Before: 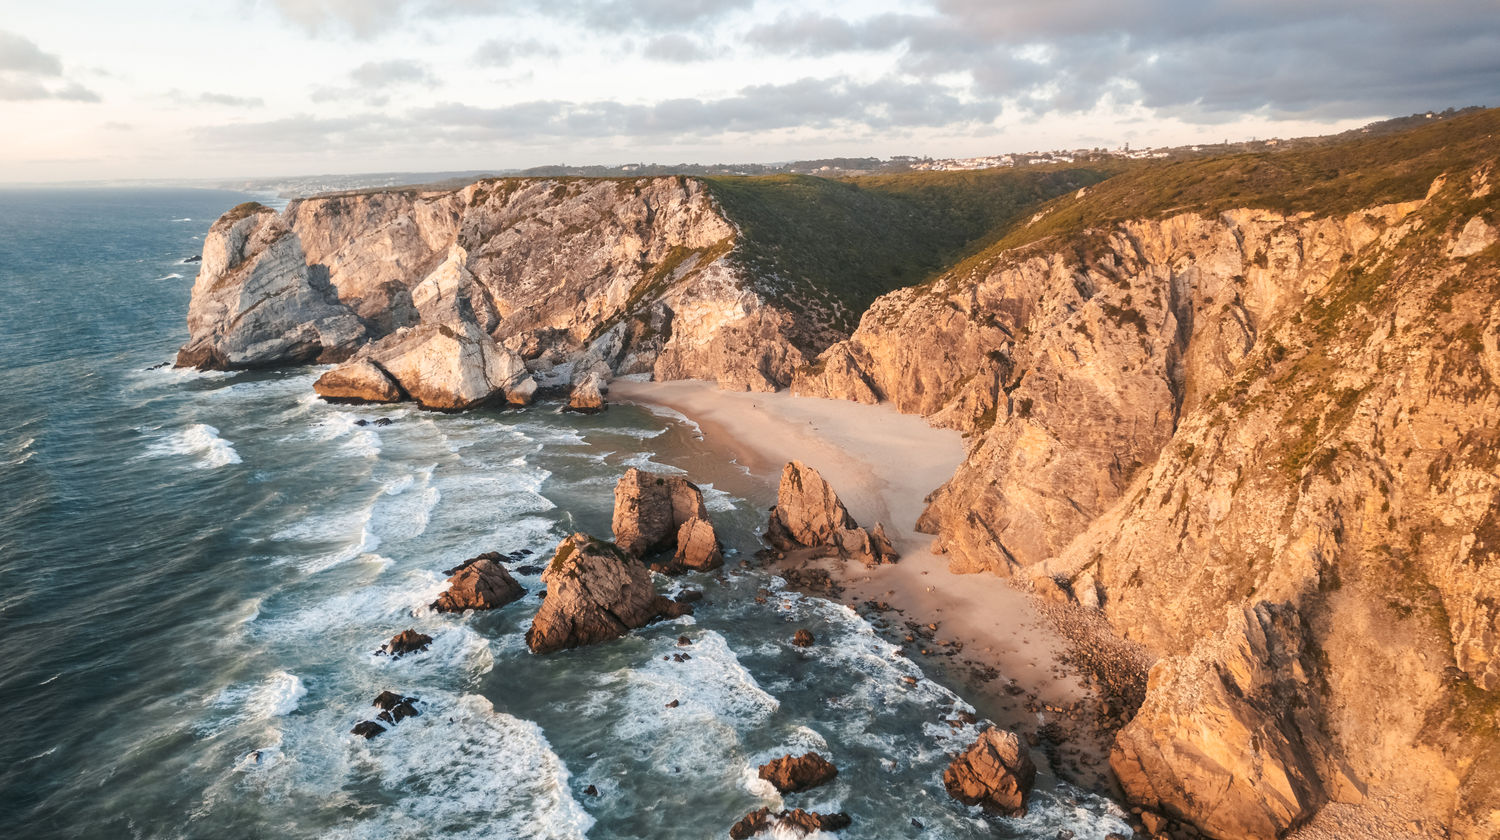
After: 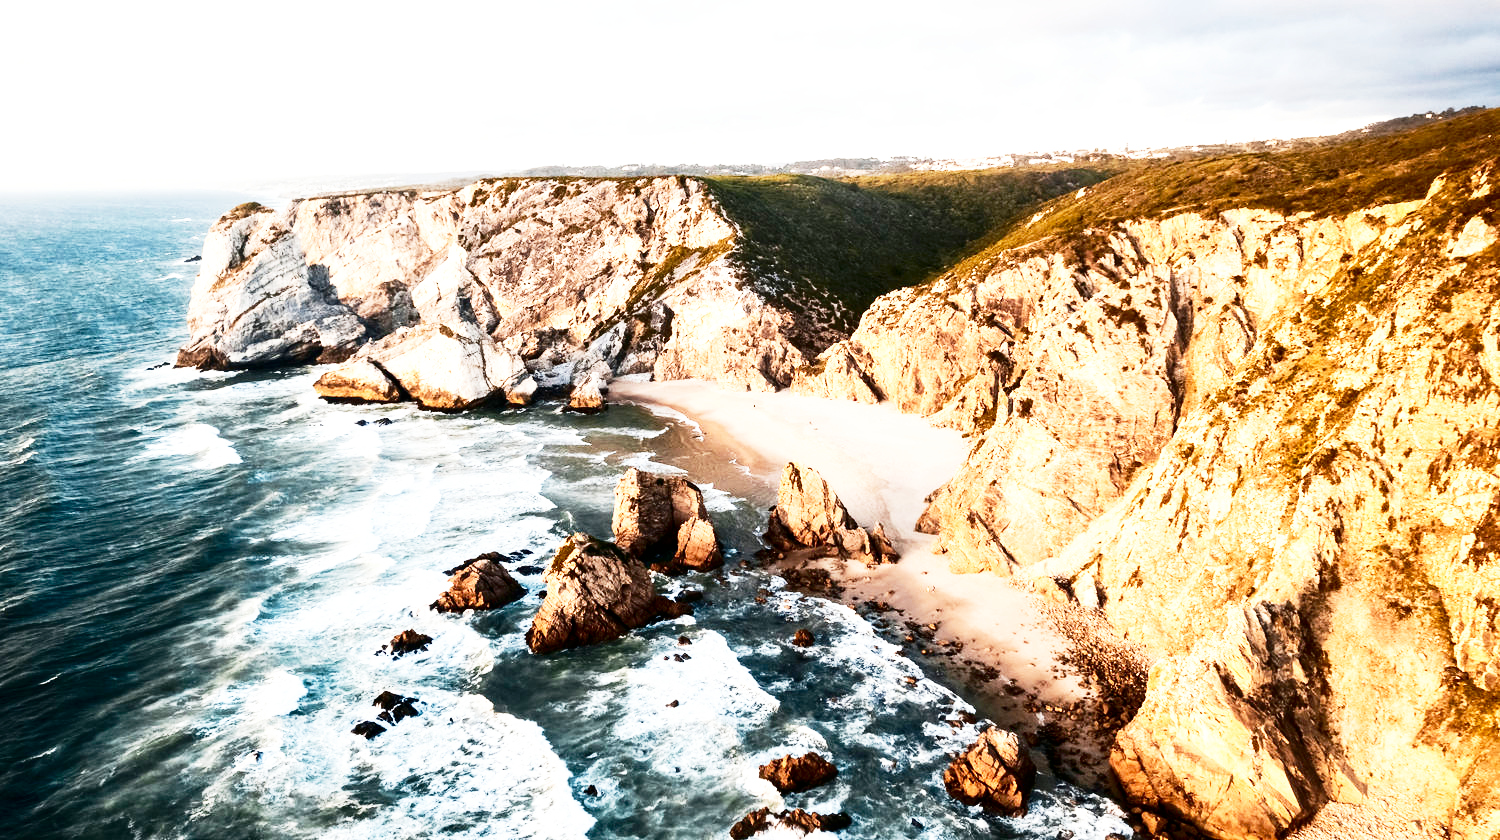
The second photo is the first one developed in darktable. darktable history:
tone equalizer: -8 EV -0.75 EV, -7 EV -0.7 EV, -6 EV -0.6 EV, -5 EV -0.4 EV, -3 EV 0.4 EV, -2 EV 0.6 EV, -1 EV 0.7 EV, +0 EV 0.75 EV, edges refinement/feathering 500, mask exposure compensation -1.57 EV, preserve details no
contrast brightness saturation: contrast 0.1, brightness -0.26, saturation 0.14
white balance: emerald 1
base curve: curves: ch0 [(0, 0) (0.012, 0.01) (0.073, 0.168) (0.31, 0.711) (0.645, 0.957) (1, 1)], preserve colors none
